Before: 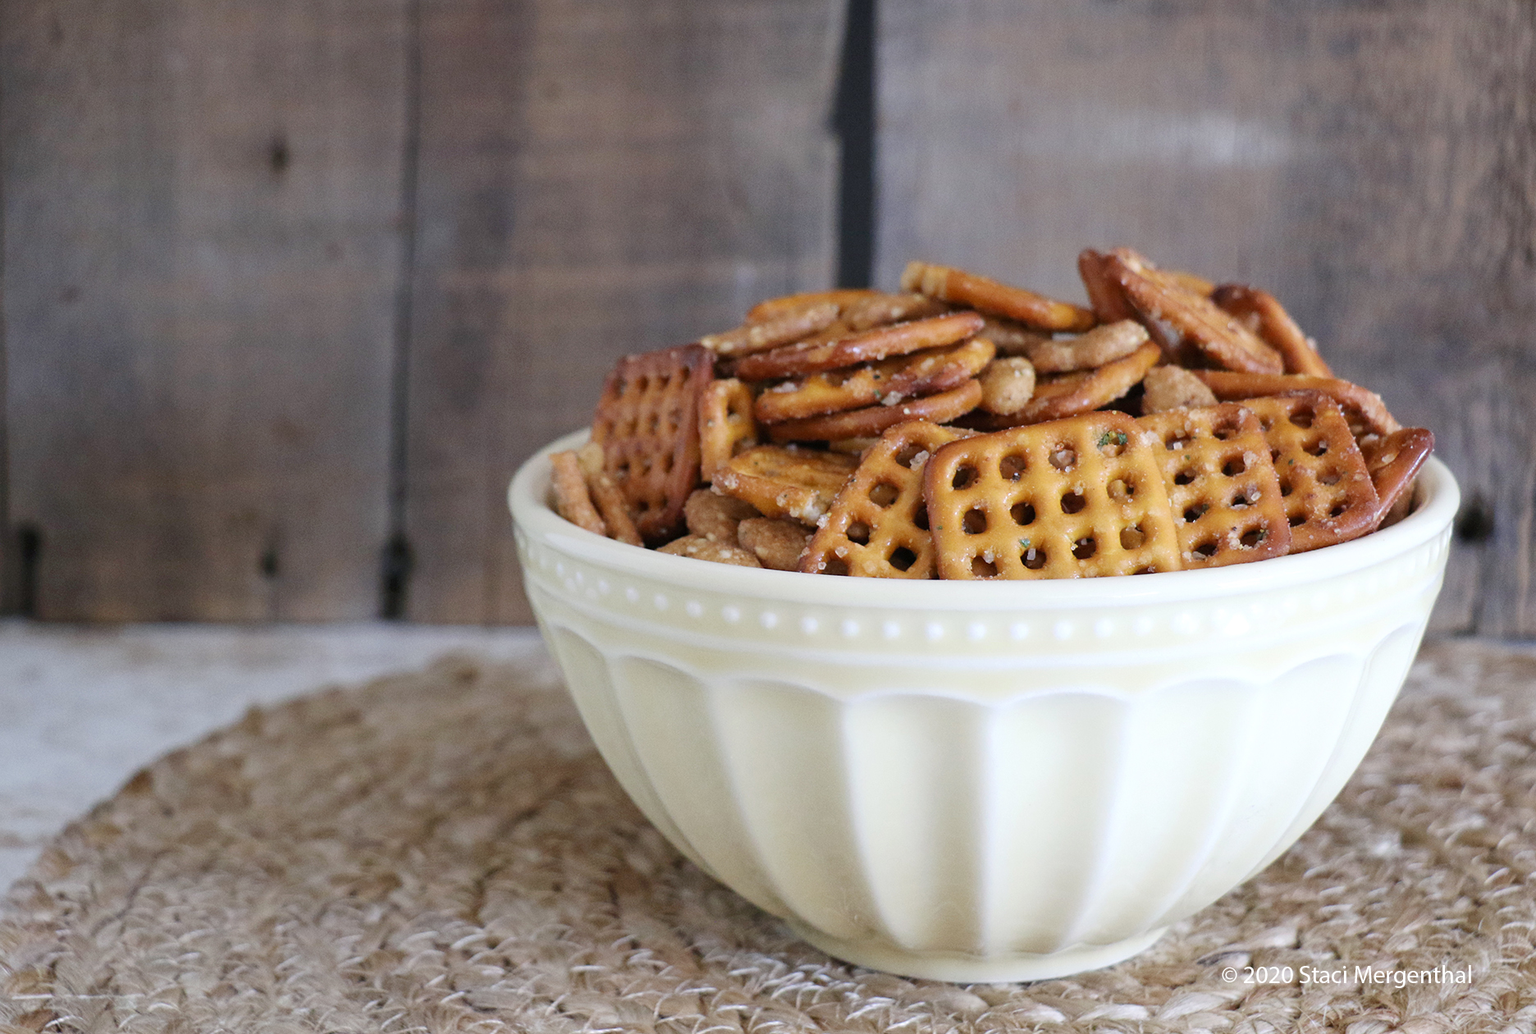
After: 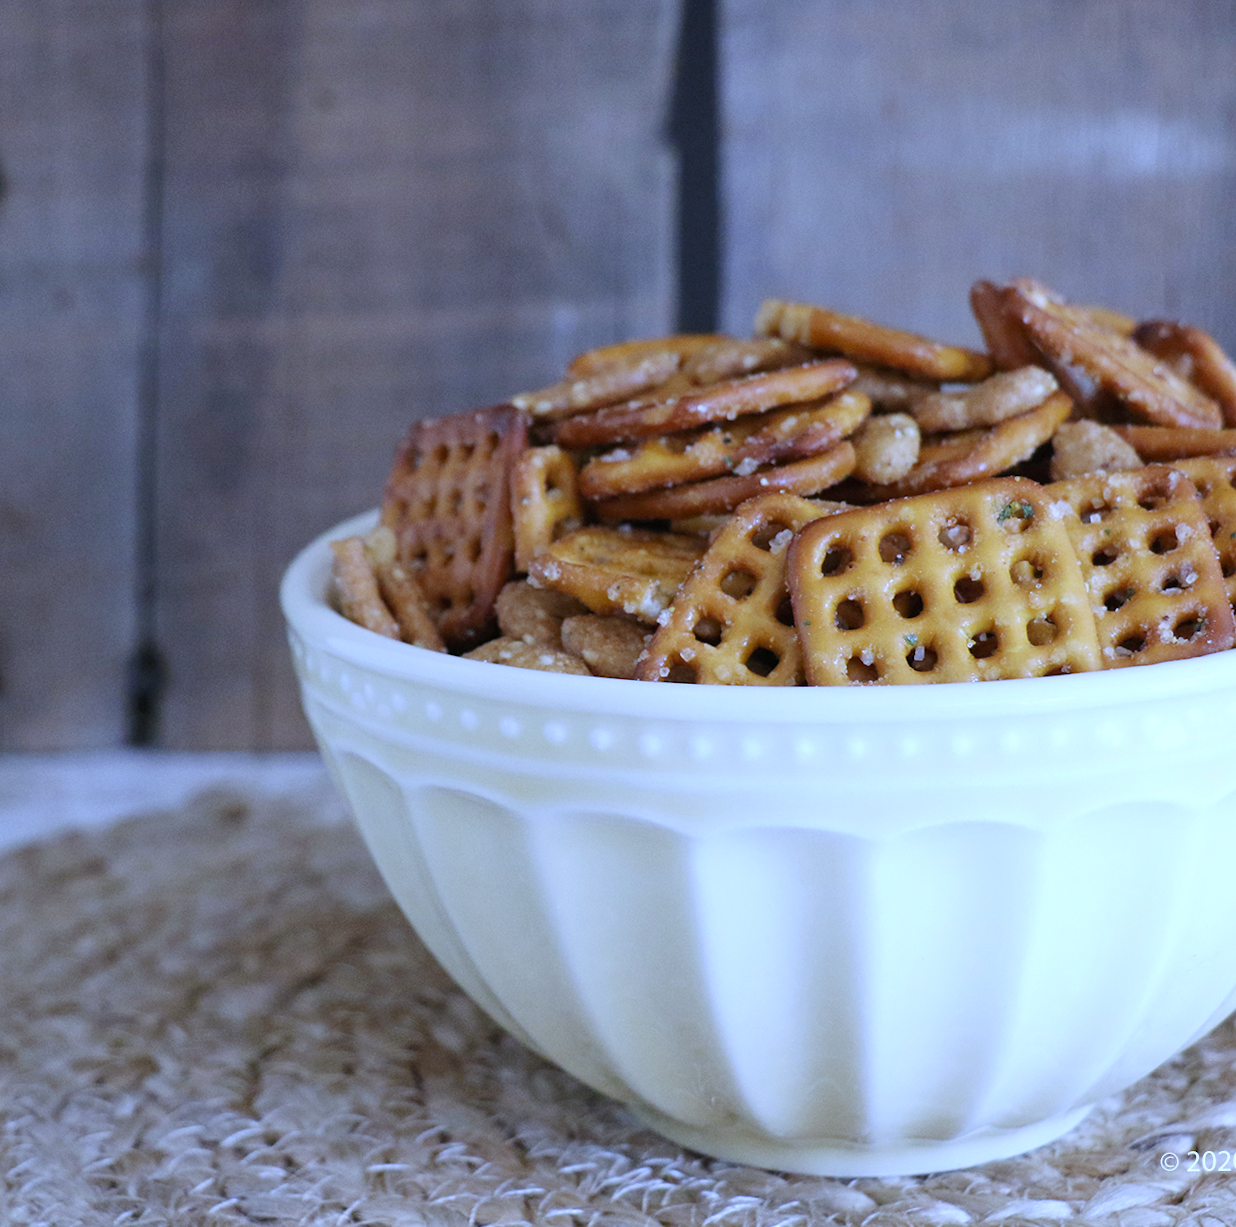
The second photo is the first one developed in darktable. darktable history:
rotate and perspective: rotation -1°, crop left 0.011, crop right 0.989, crop top 0.025, crop bottom 0.975
crop and rotate: left 17.732%, right 15.423%
white balance: red 0.871, blue 1.249
